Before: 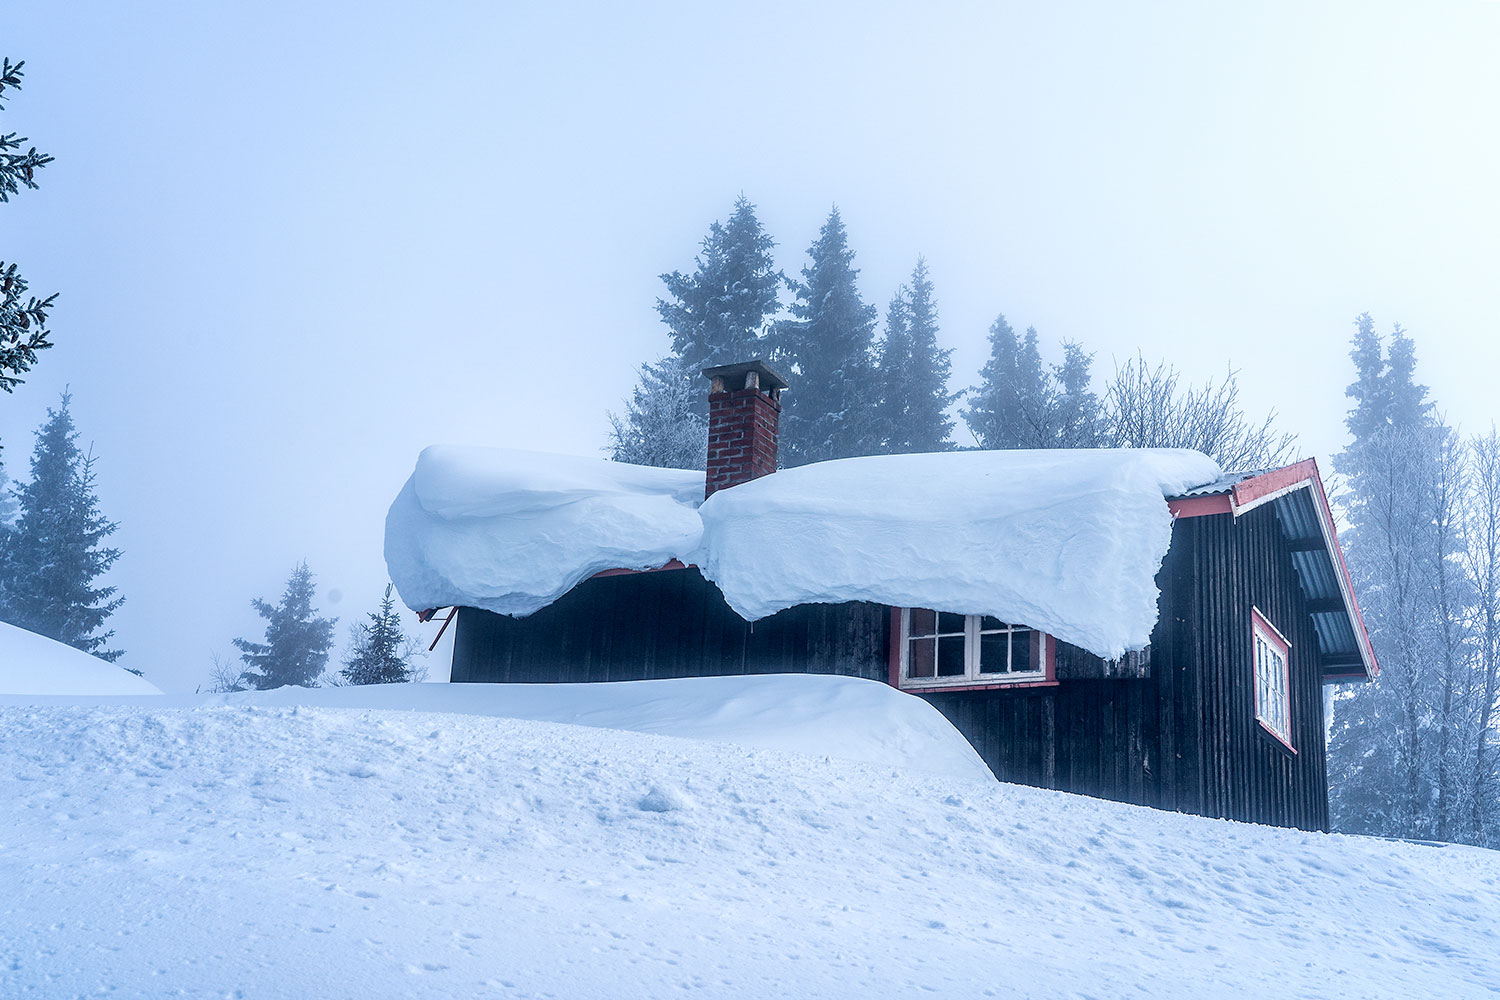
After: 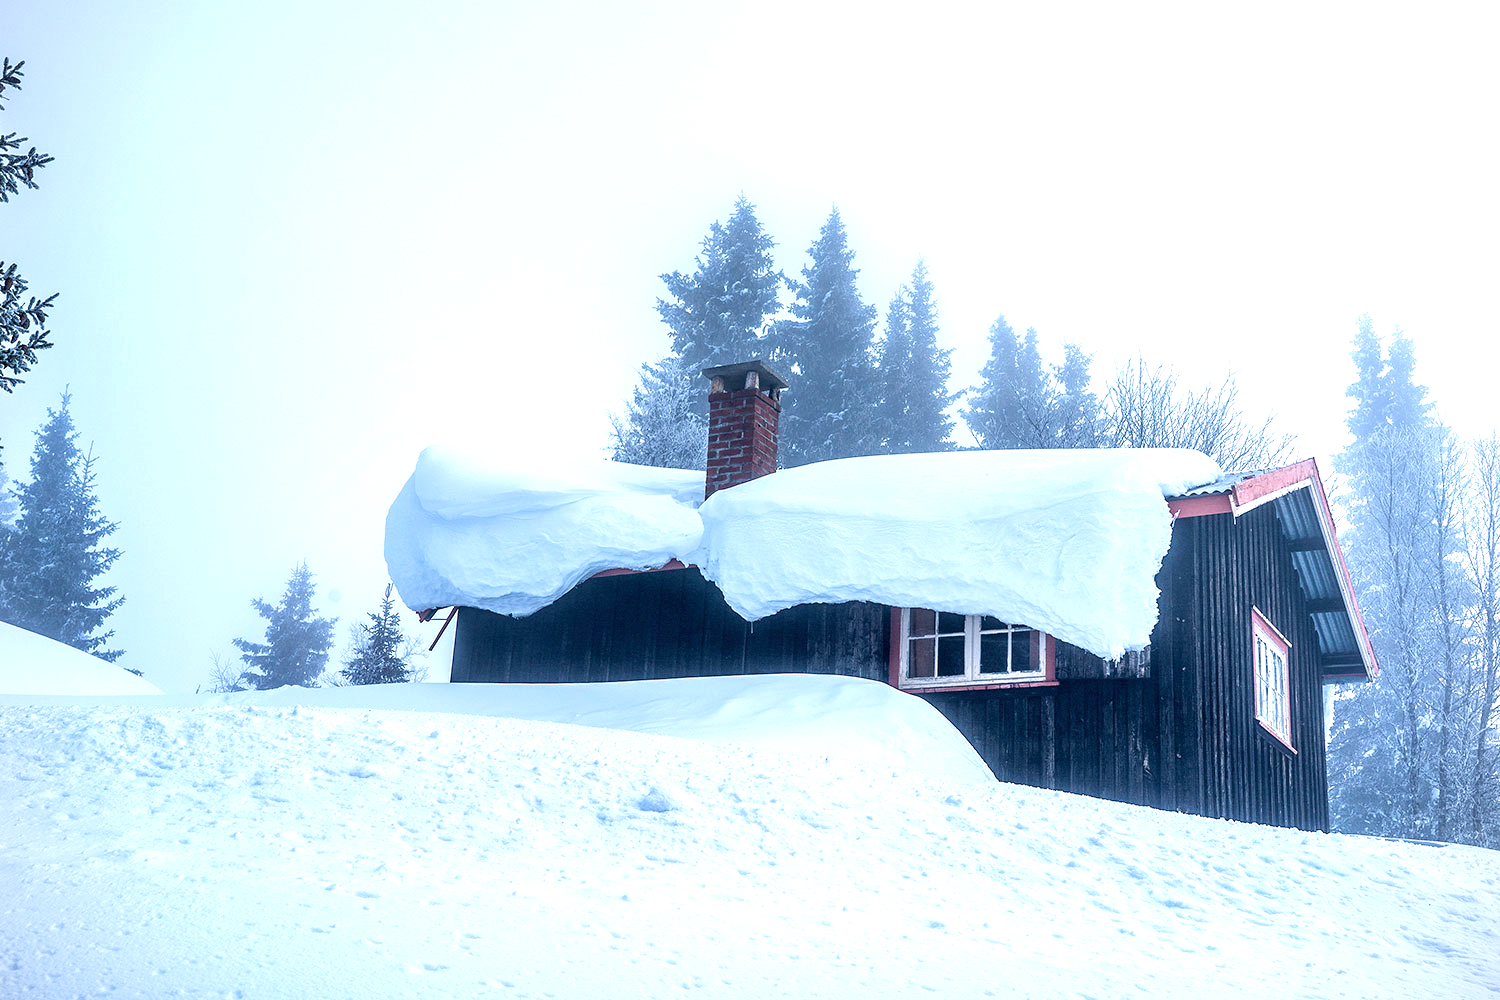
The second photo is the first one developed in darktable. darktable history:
vignetting: fall-off start 91.19%
exposure: black level correction 0, exposure 0.7 EV, compensate exposure bias true, compensate highlight preservation false
